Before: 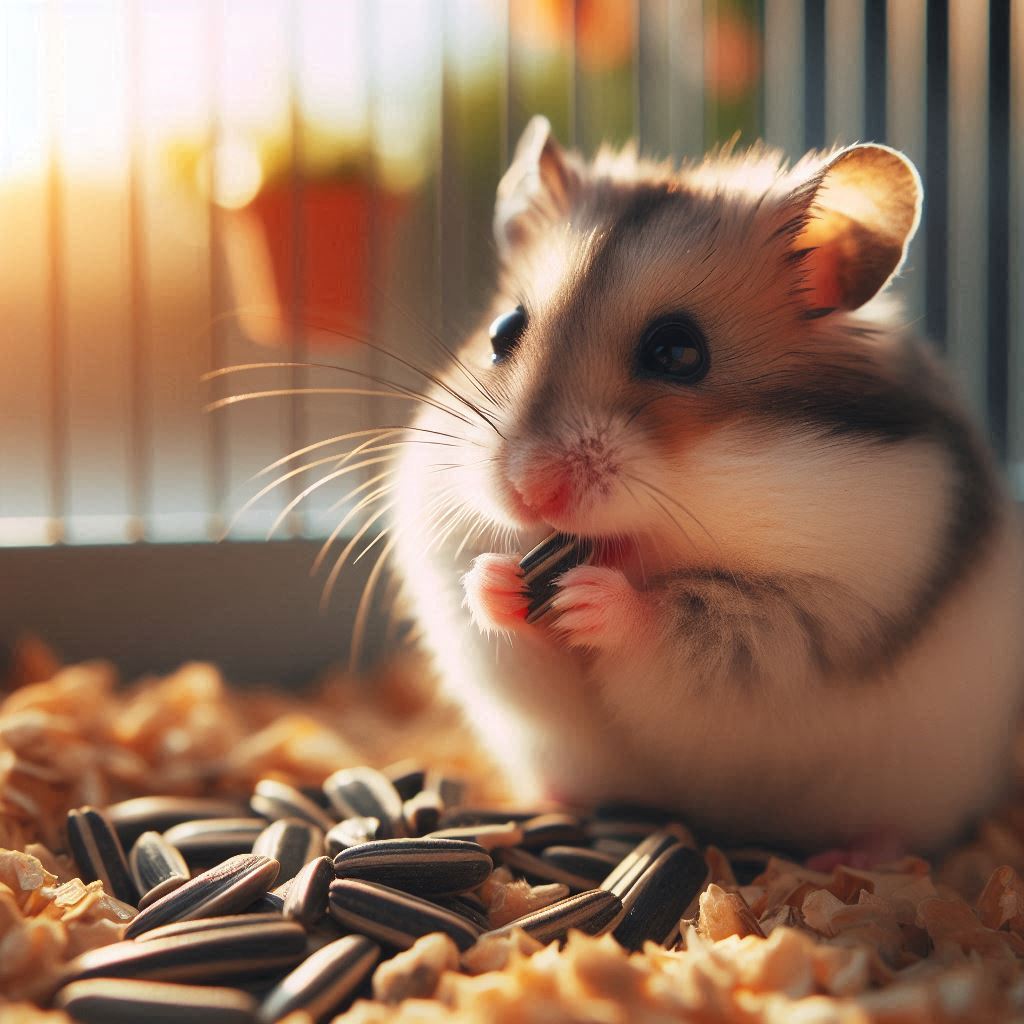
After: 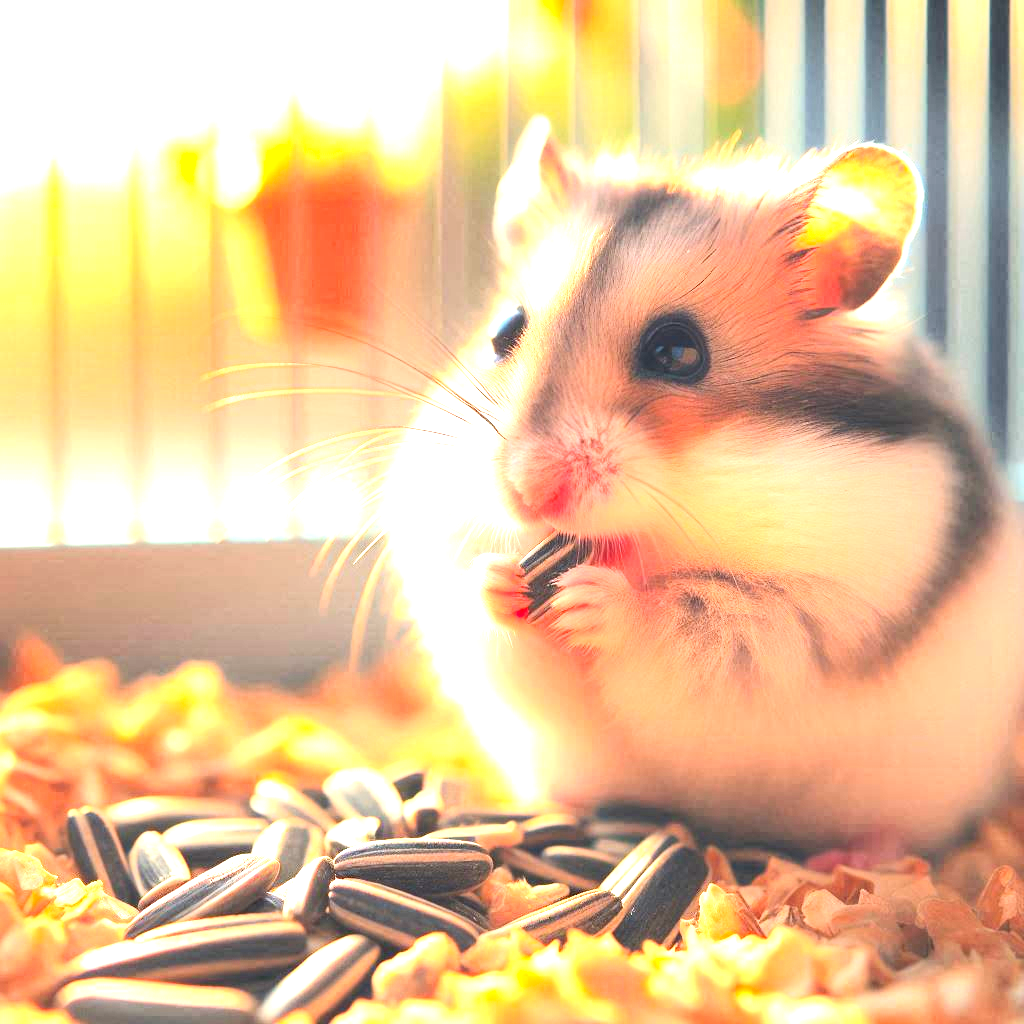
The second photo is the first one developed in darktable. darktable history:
exposure: black level correction 0, exposure 2.104 EV, compensate highlight preservation false
contrast brightness saturation: contrast 0.196, brightness 0.159, saturation 0.224
